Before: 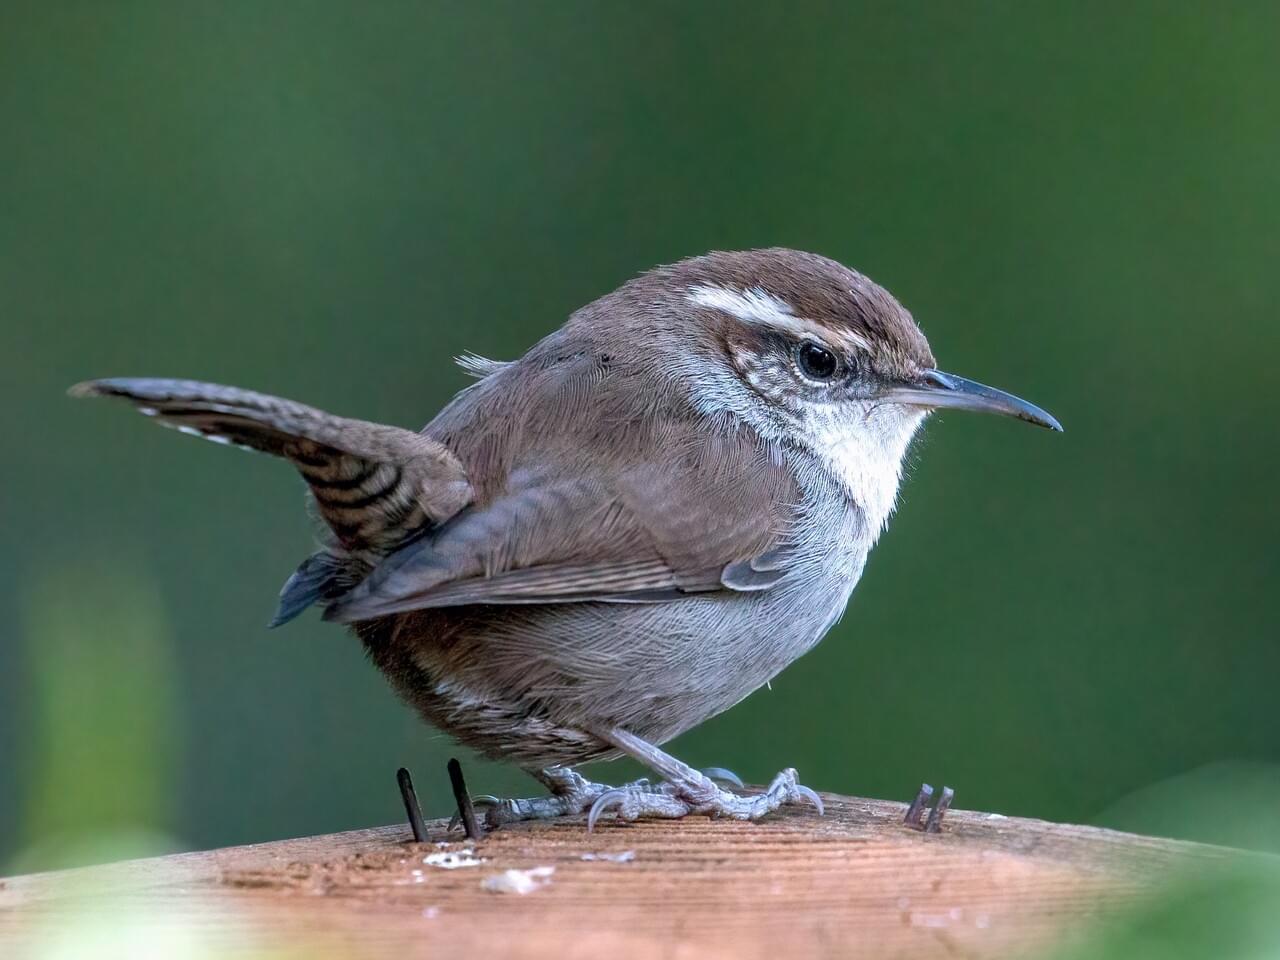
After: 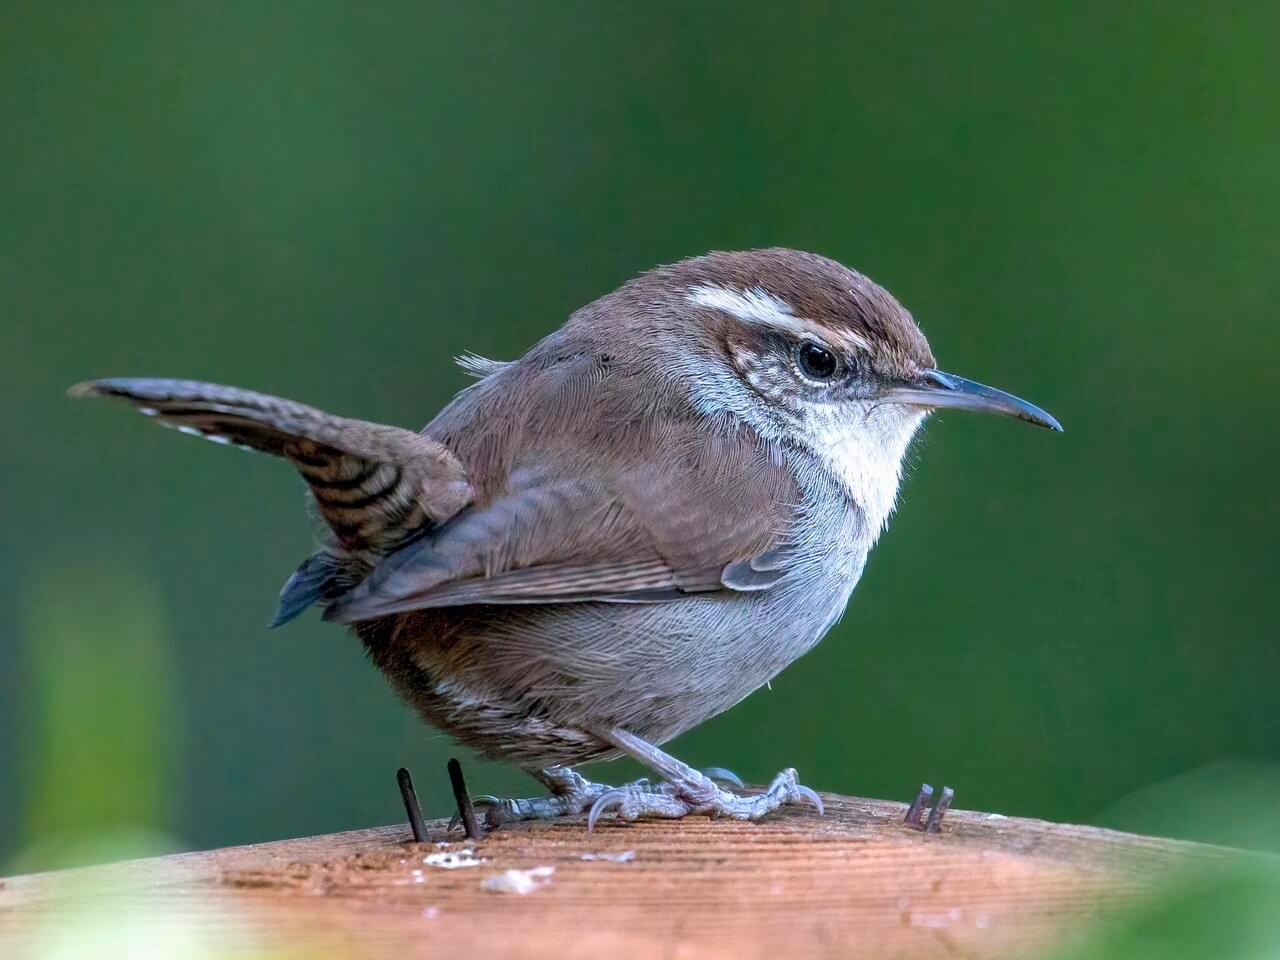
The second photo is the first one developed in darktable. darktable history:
color balance rgb: perceptual saturation grading › global saturation 25.357%
